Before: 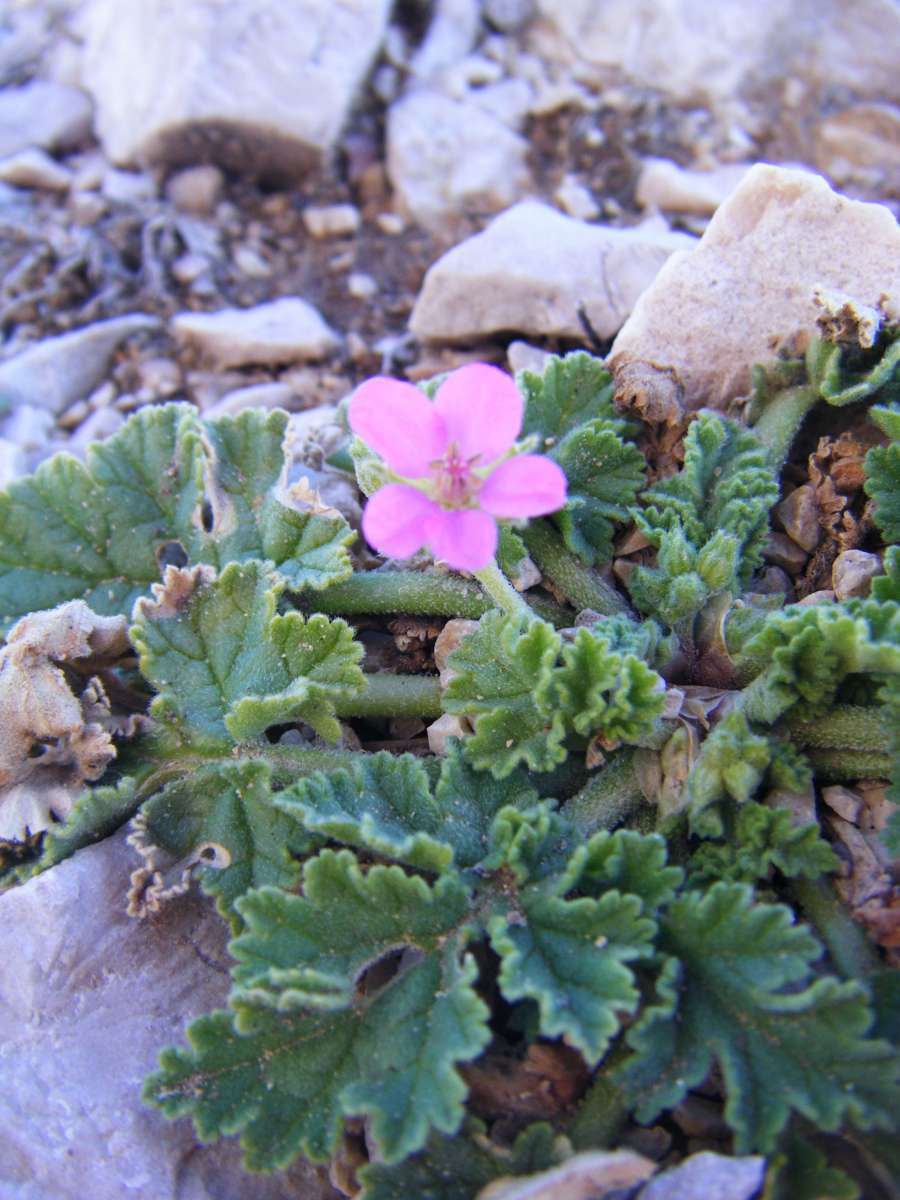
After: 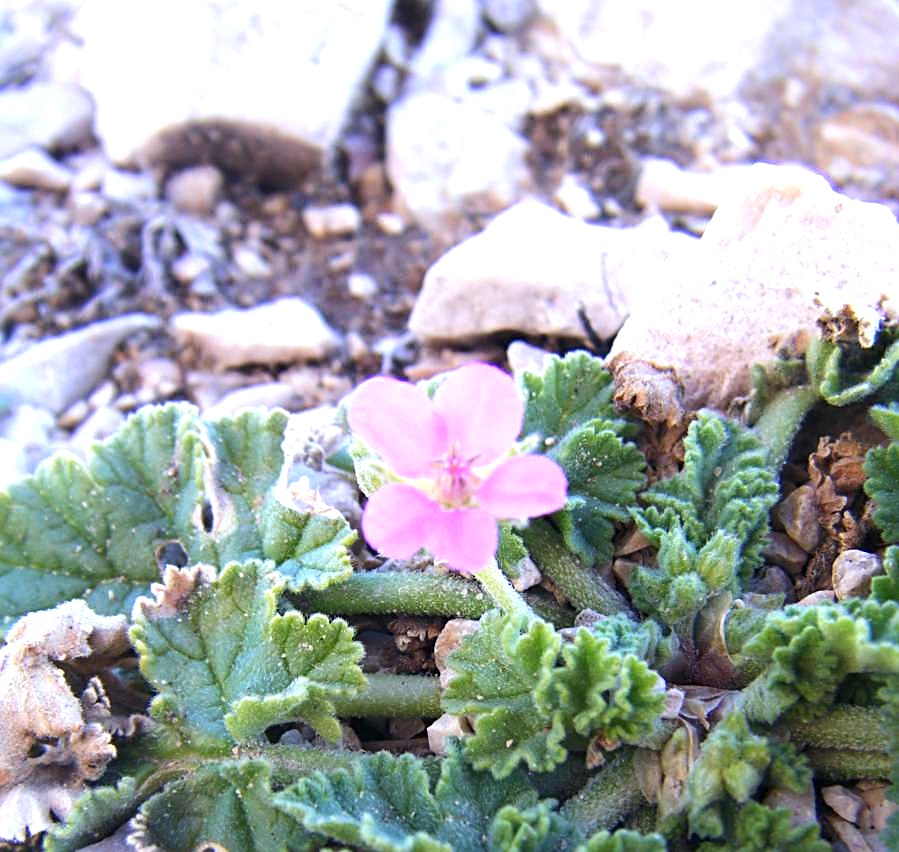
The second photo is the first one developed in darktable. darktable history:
tone equalizer: -8 EV 0 EV, -7 EV 0.001 EV, -6 EV -0.003 EV, -5 EV -0.011 EV, -4 EV -0.078 EV, -3 EV -0.212 EV, -2 EV -0.248 EV, -1 EV 0.112 EV, +0 EV 0.281 EV
exposure: black level correction 0.001, exposure 0.5 EV, compensate highlight preservation false
sharpen: on, module defaults
crop: right 0.001%, bottom 28.95%
